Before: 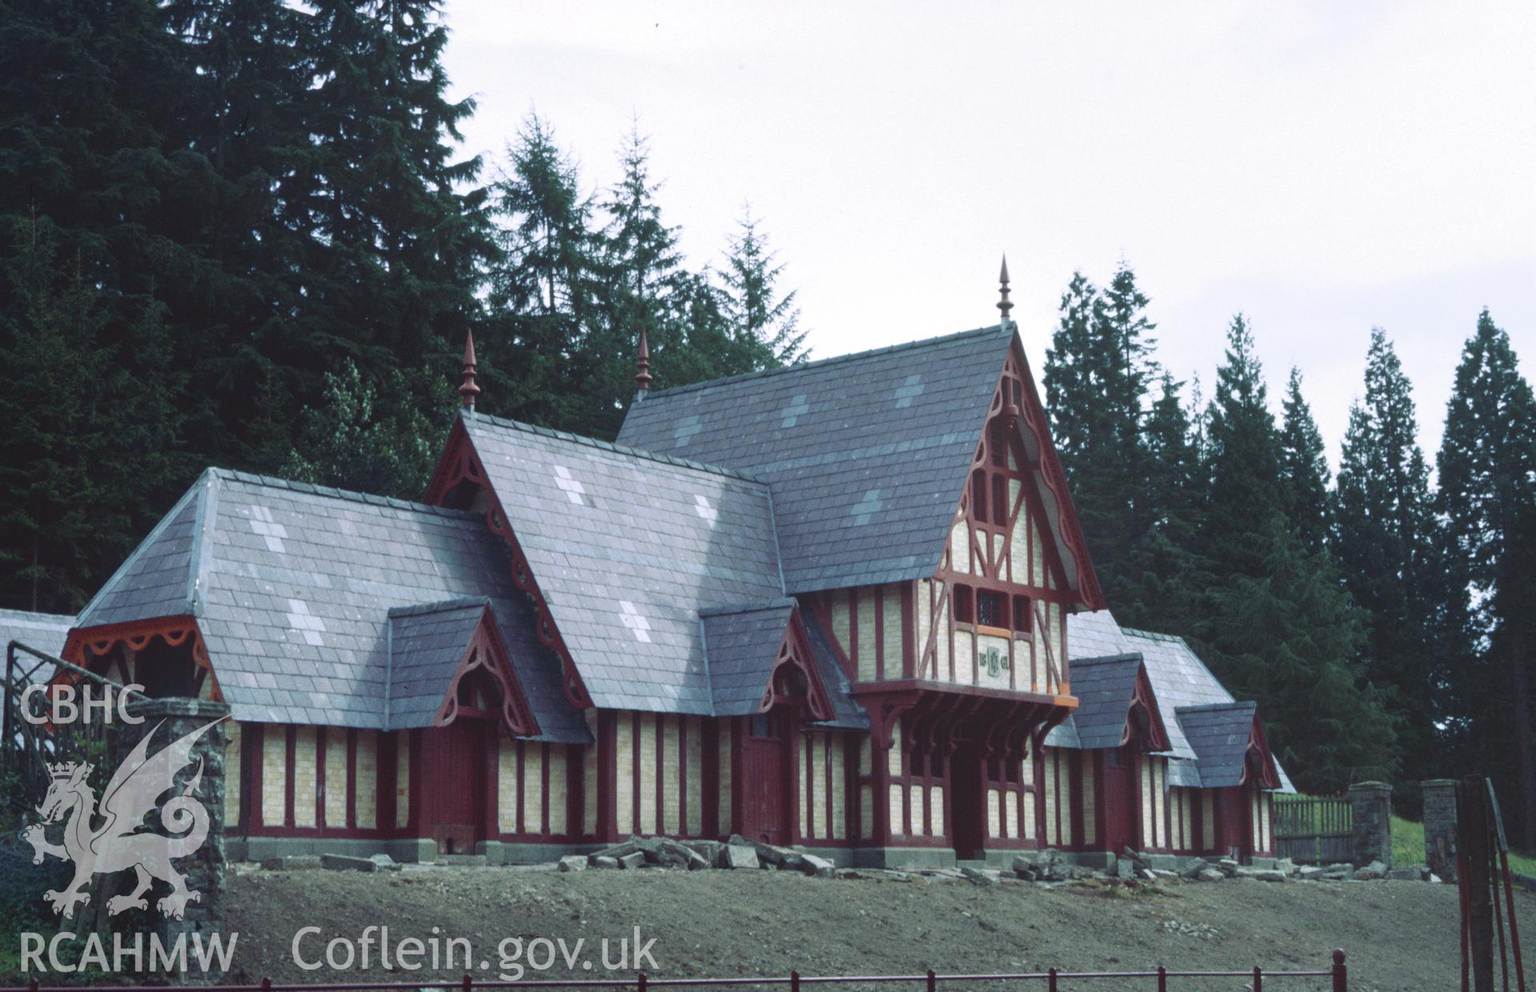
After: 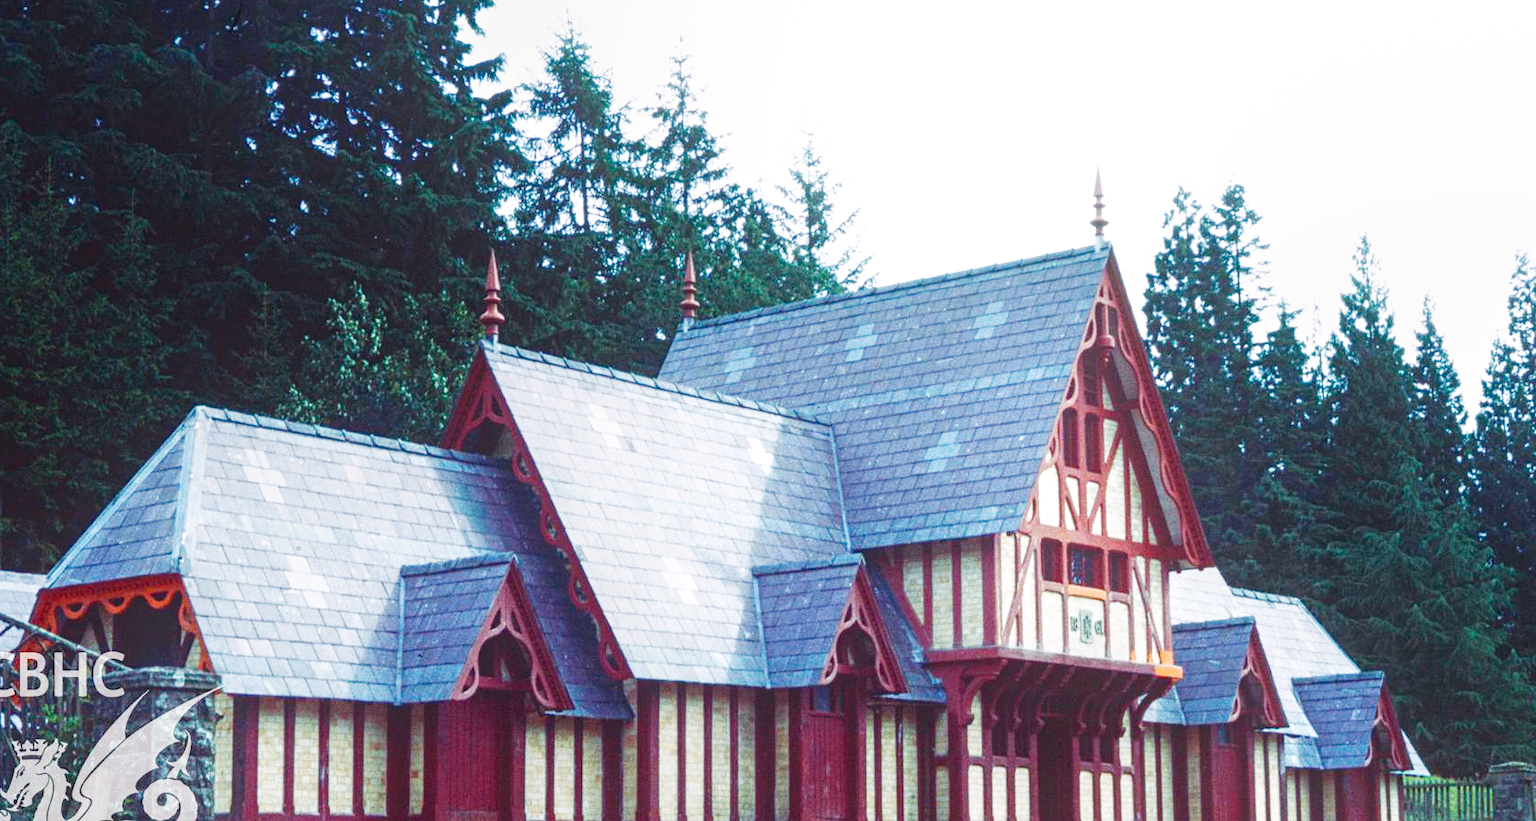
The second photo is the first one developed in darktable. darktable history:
base curve: curves: ch0 [(0, 0) (0.007, 0.004) (0.027, 0.03) (0.046, 0.07) (0.207, 0.54) (0.442, 0.872) (0.673, 0.972) (1, 1)], preserve colors none
contrast equalizer: y [[0.439, 0.44, 0.442, 0.457, 0.493, 0.498], [0.5 ×6], [0.5 ×6], [0 ×6], [0 ×6]]
crop and rotate: left 2.304%, top 11.035%, right 9.434%, bottom 15.825%
local contrast: on, module defaults
color balance rgb: power › hue 328.68°, highlights gain › luminance 7.108%, highlights gain › chroma 0.889%, highlights gain › hue 48.96°, perceptual saturation grading › global saturation 27.542%, perceptual saturation grading › highlights -24.751%, perceptual saturation grading › shadows 24.941%
